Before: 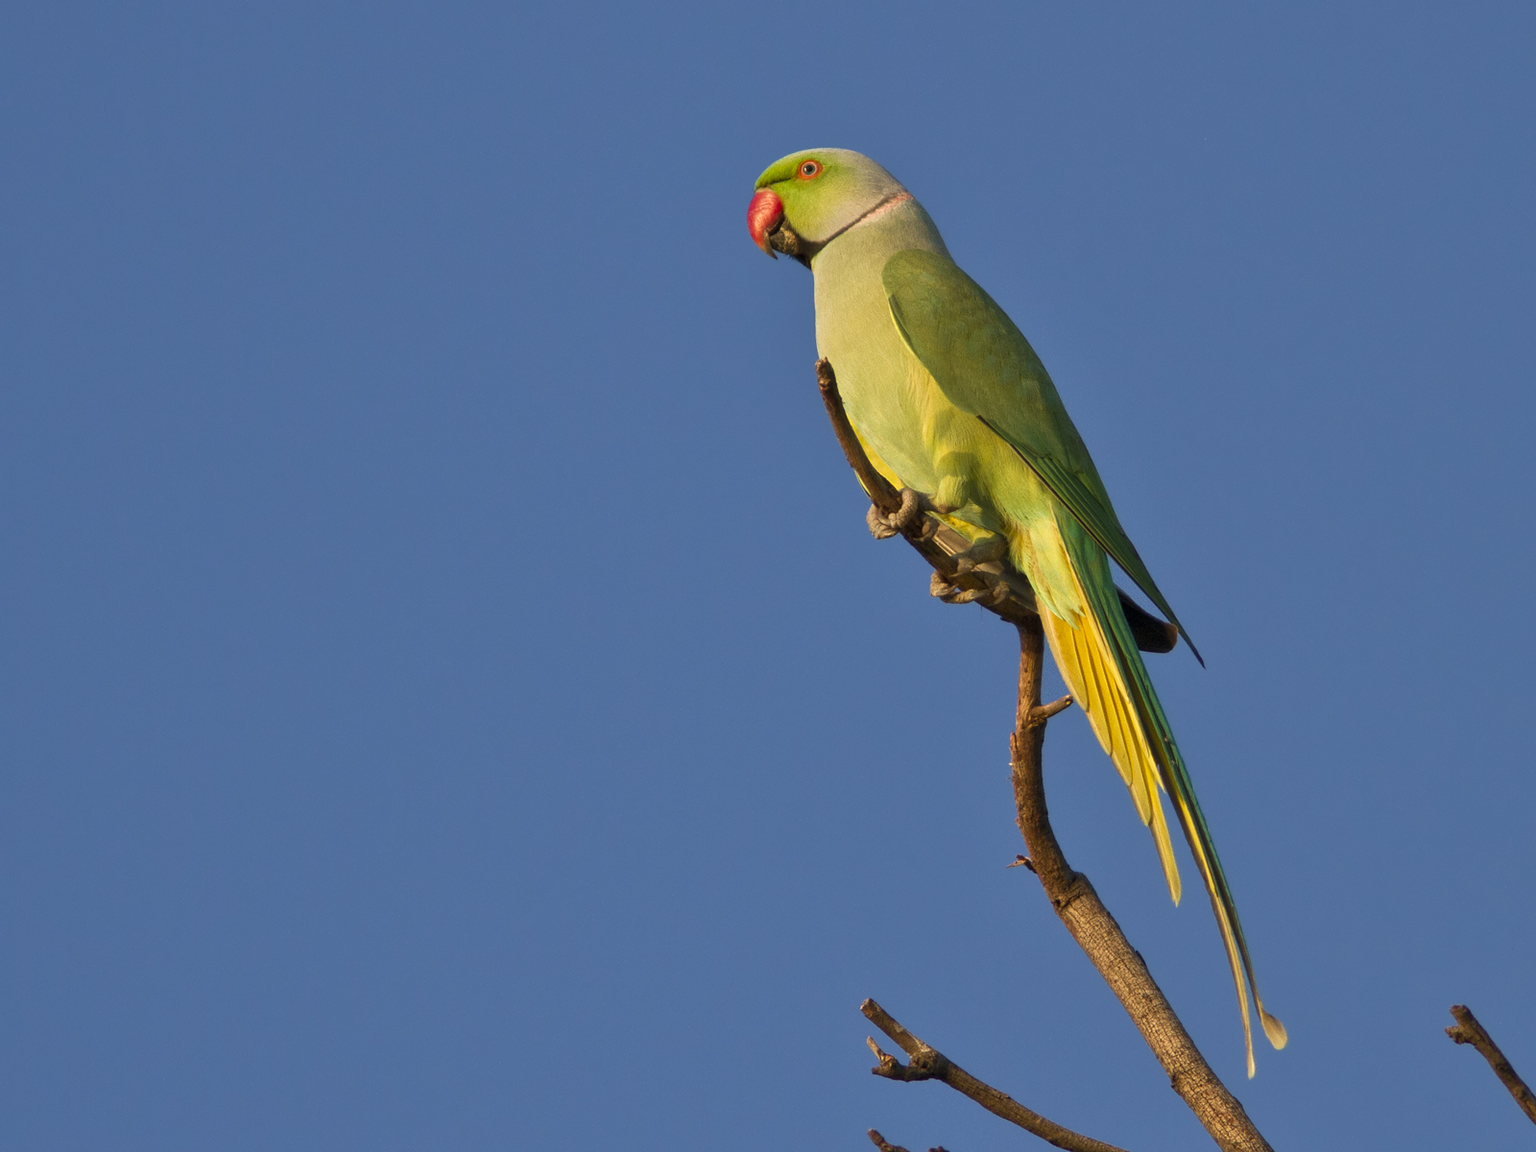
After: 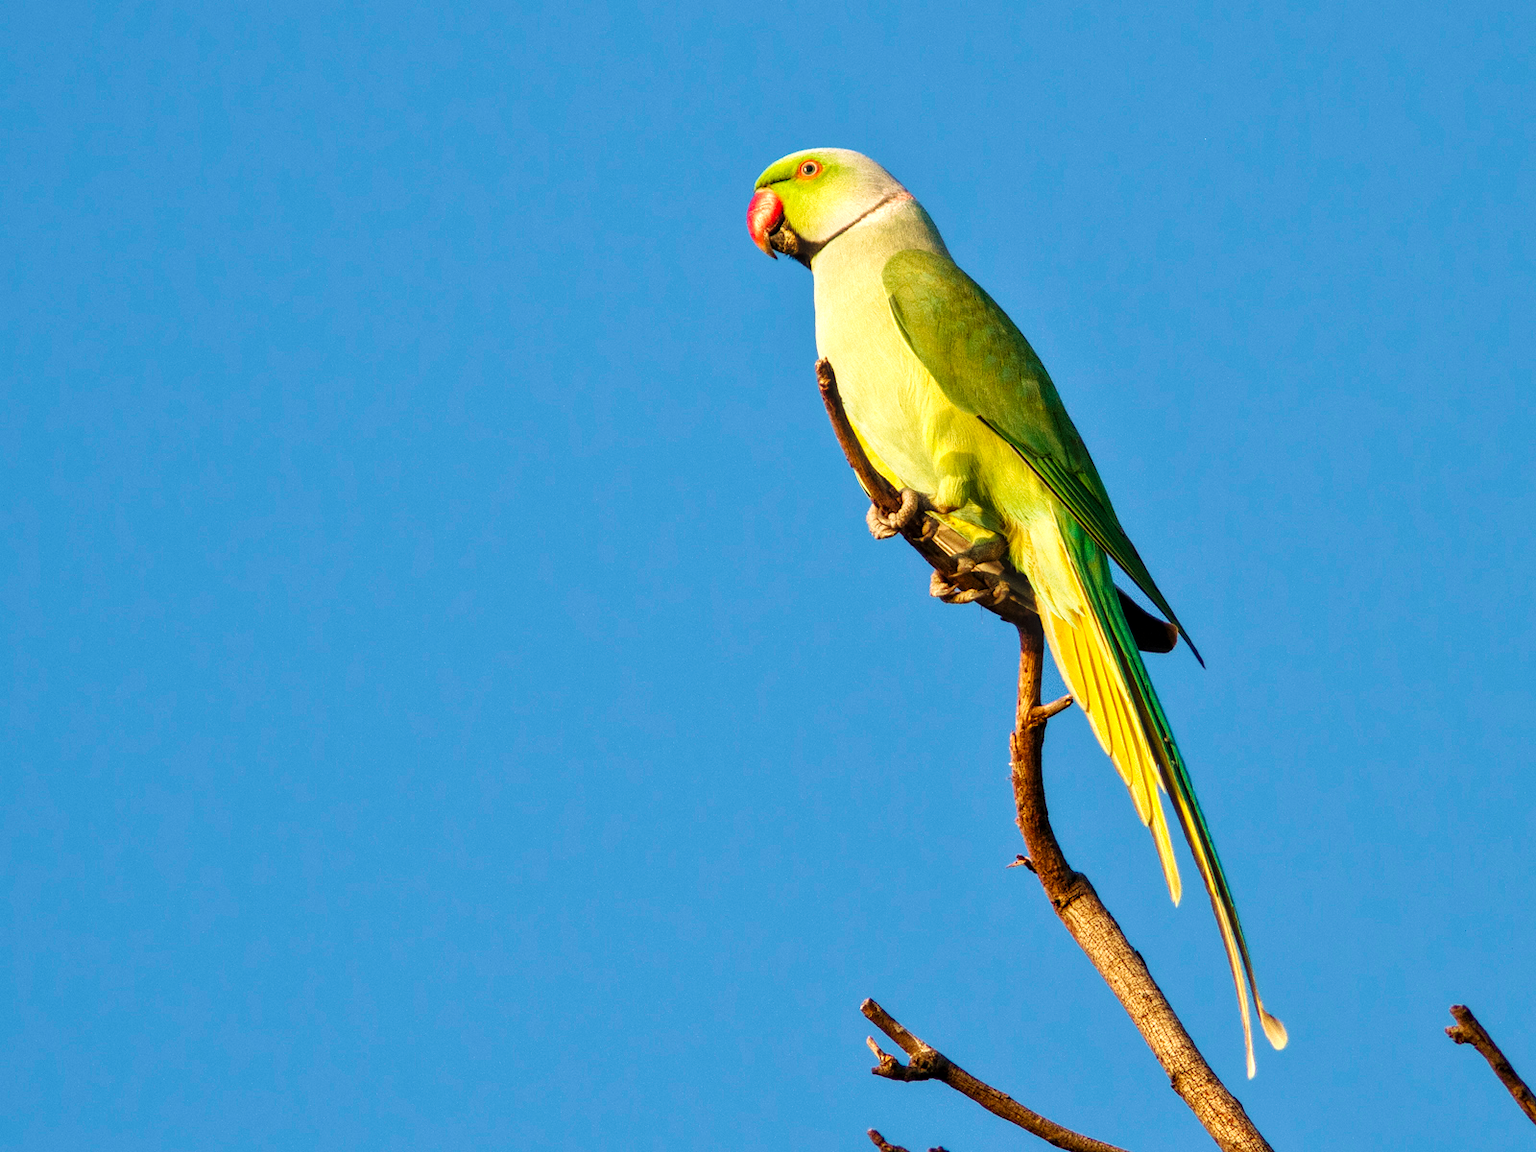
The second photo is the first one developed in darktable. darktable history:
tone equalizer: -8 EV -0.408 EV, -7 EV -0.425 EV, -6 EV -0.347 EV, -5 EV -0.24 EV, -3 EV 0.243 EV, -2 EV 0.348 EV, -1 EV 0.402 EV, +0 EV 0.401 EV
velvia: on, module defaults
local contrast: detail 130%
base curve: curves: ch0 [(0, 0) (0.032, 0.025) (0.121, 0.166) (0.206, 0.329) (0.605, 0.79) (1, 1)], preserve colors none
